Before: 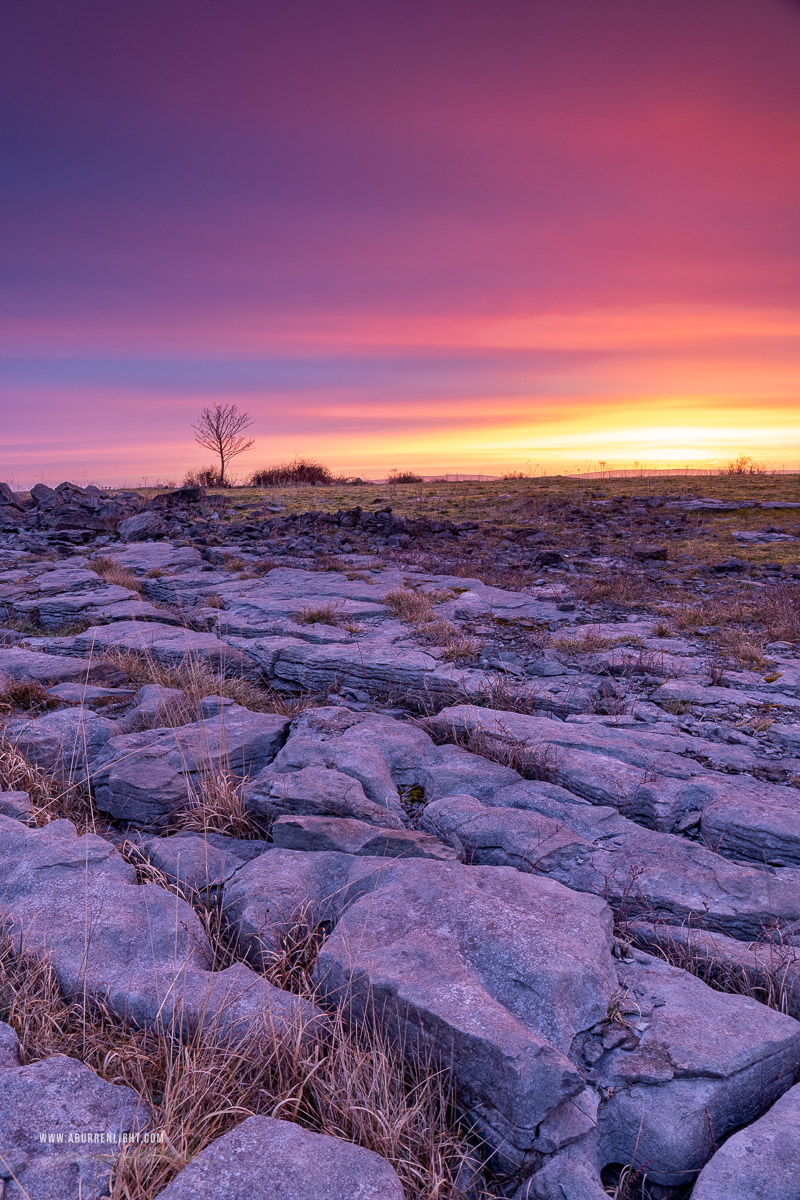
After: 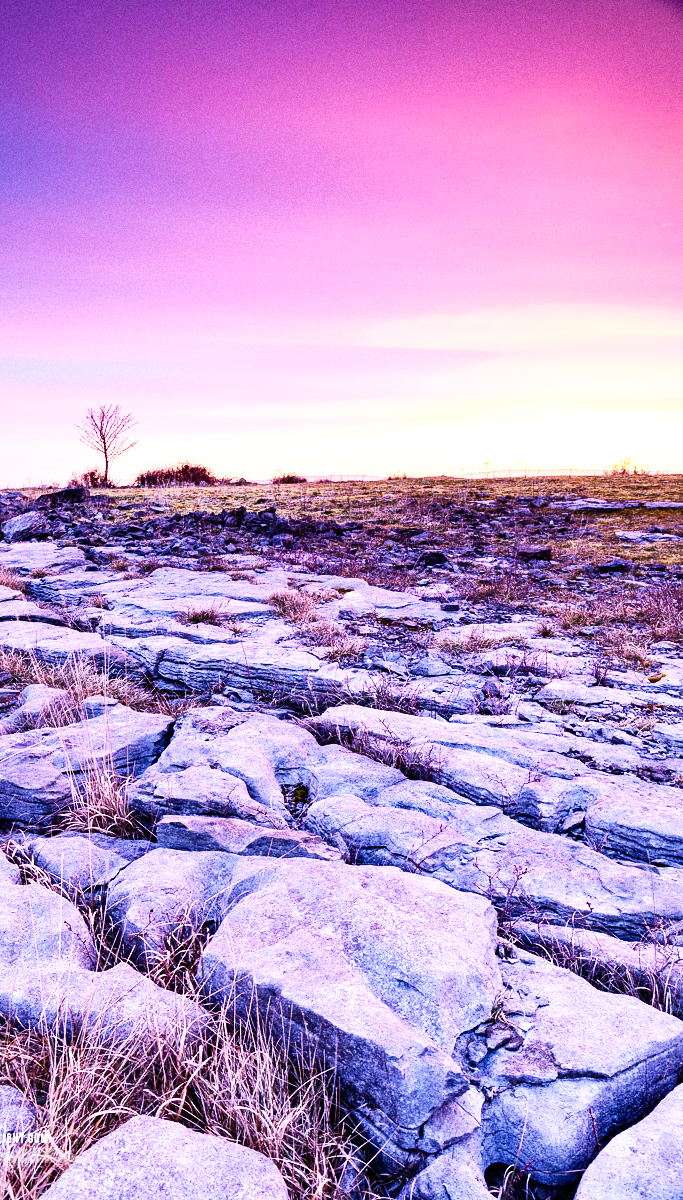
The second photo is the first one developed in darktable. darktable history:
tone equalizer: -8 EV -0.75 EV, -7 EV -0.7 EV, -6 EV -0.6 EV, -5 EV -0.4 EV, -3 EV 0.4 EV, -2 EV 0.6 EV, -1 EV 0.7 EV, +0 EV 0.75 EV, edges refinement/feathering 500, mask exposure compensation -1.57 EV, preserve details no
white balance: red 0.954, blue 1.079
base curve: curves: ch0 [(0, 0) (0.007, 0.004) (0.027, 0.03) (0.046, 0.07) (0.207, 0.54) (0.442, 0.872) (0.673, 0.972) (1, 1)], preserve colors none
exposure: exposure 0.3 EV, compensate highlight preservation false
grain: coarseness 22.88 ISO
crop and rotate: left 14.584%
